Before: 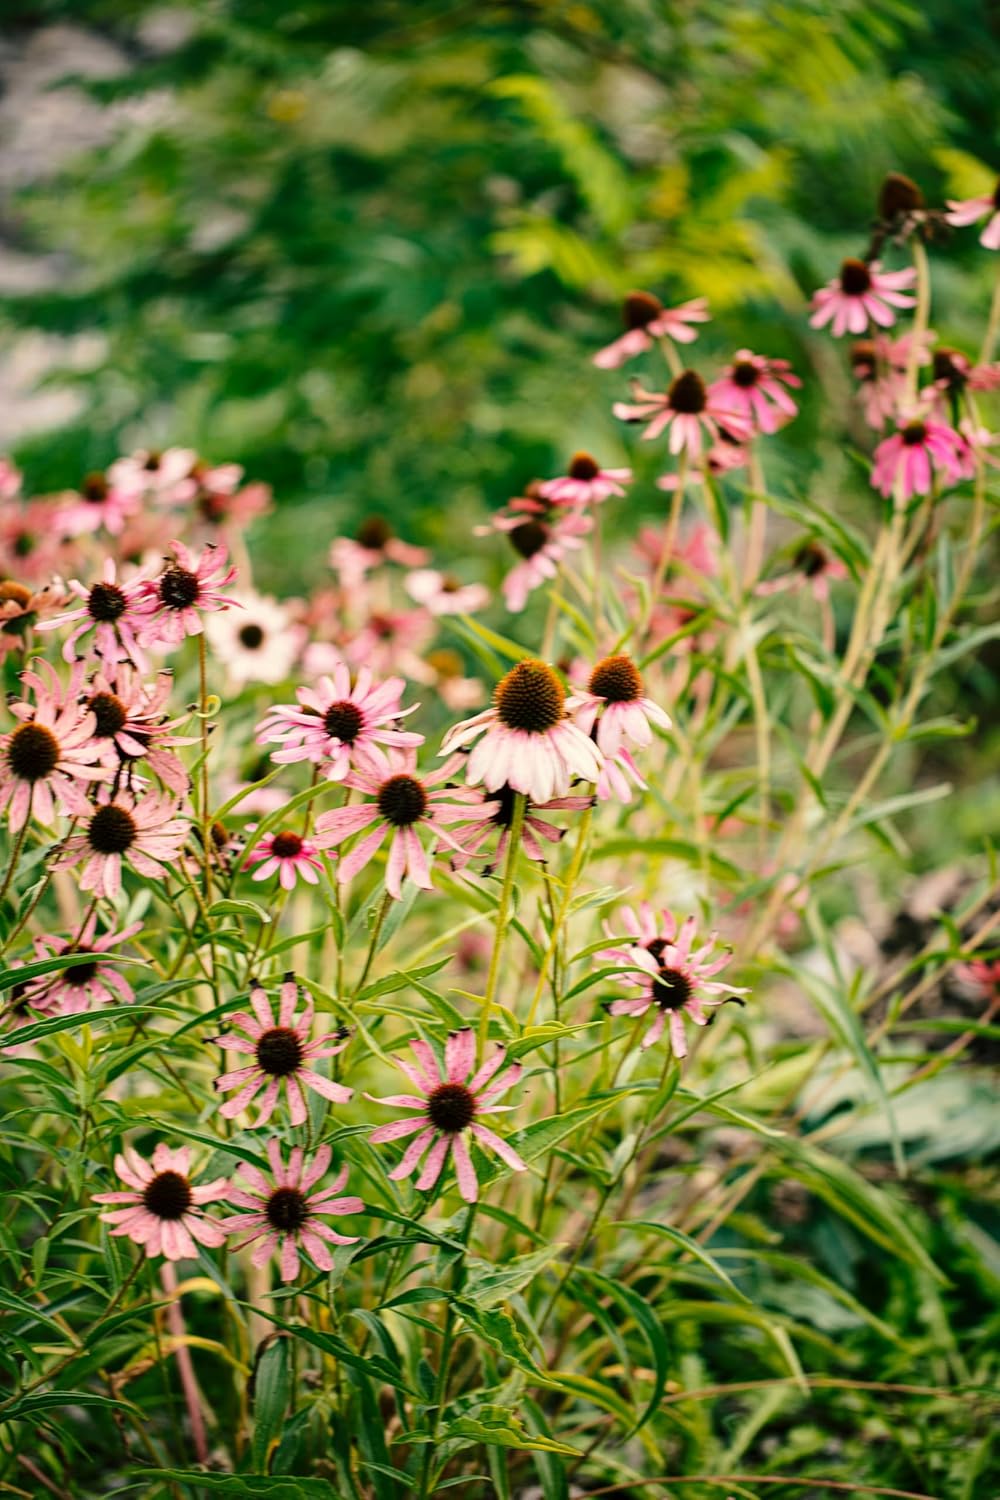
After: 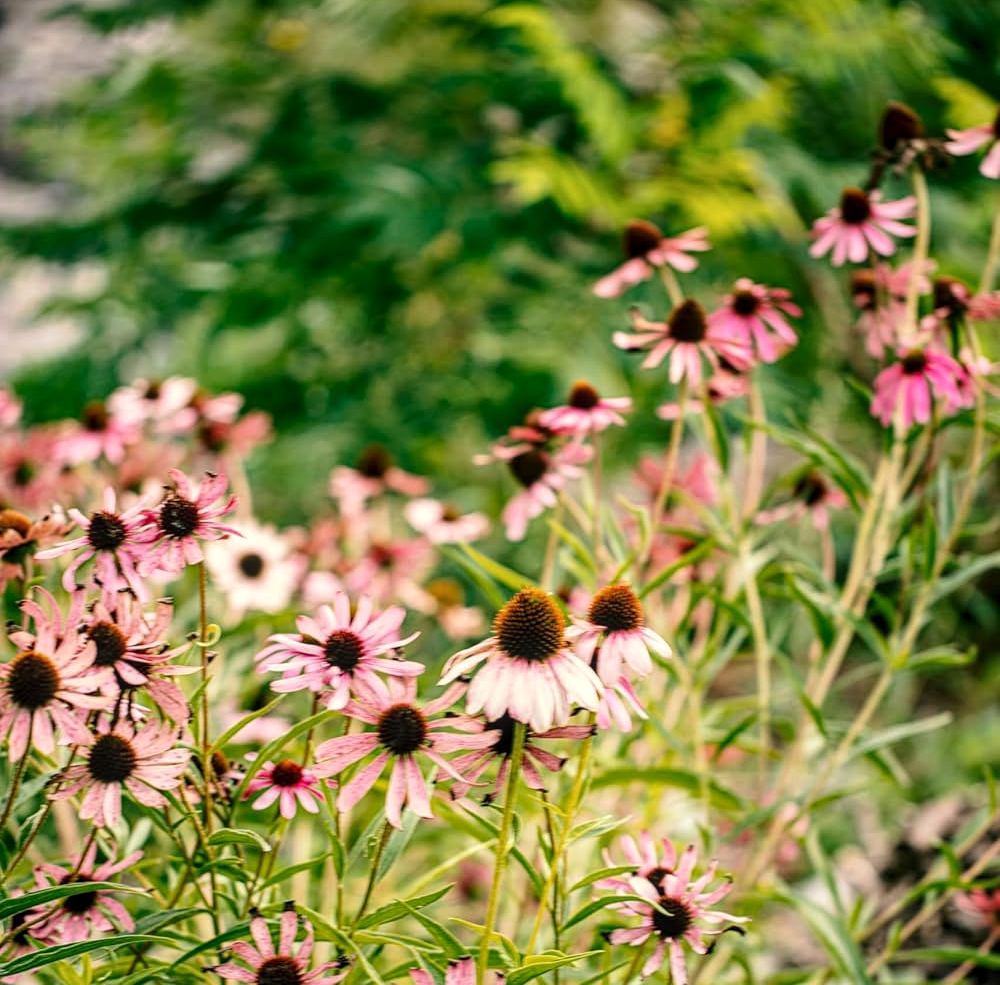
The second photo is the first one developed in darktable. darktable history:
local contrast: detail 130%
crop and rotate: top 4.742%, bottom 29.533%
